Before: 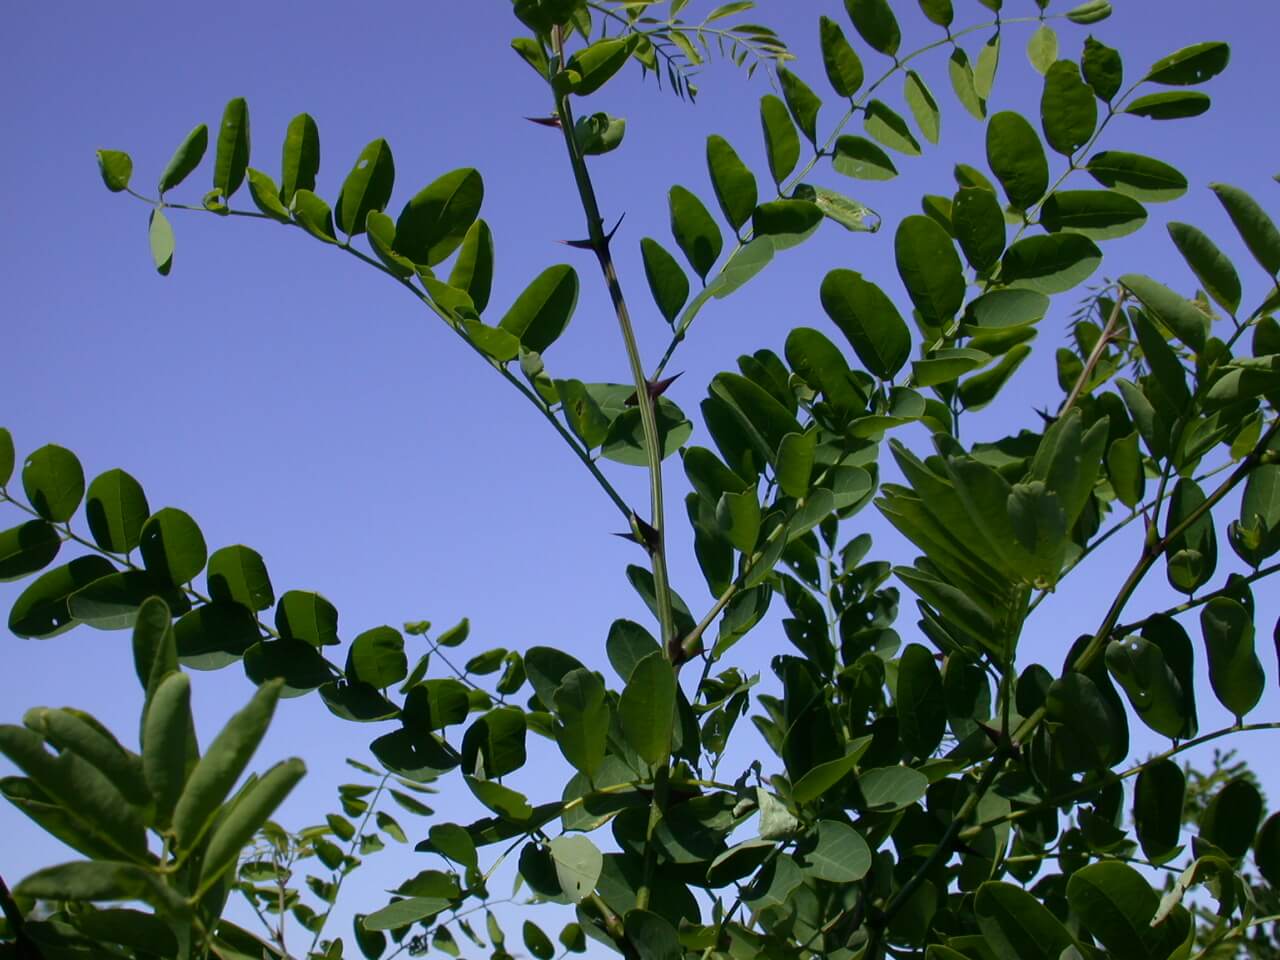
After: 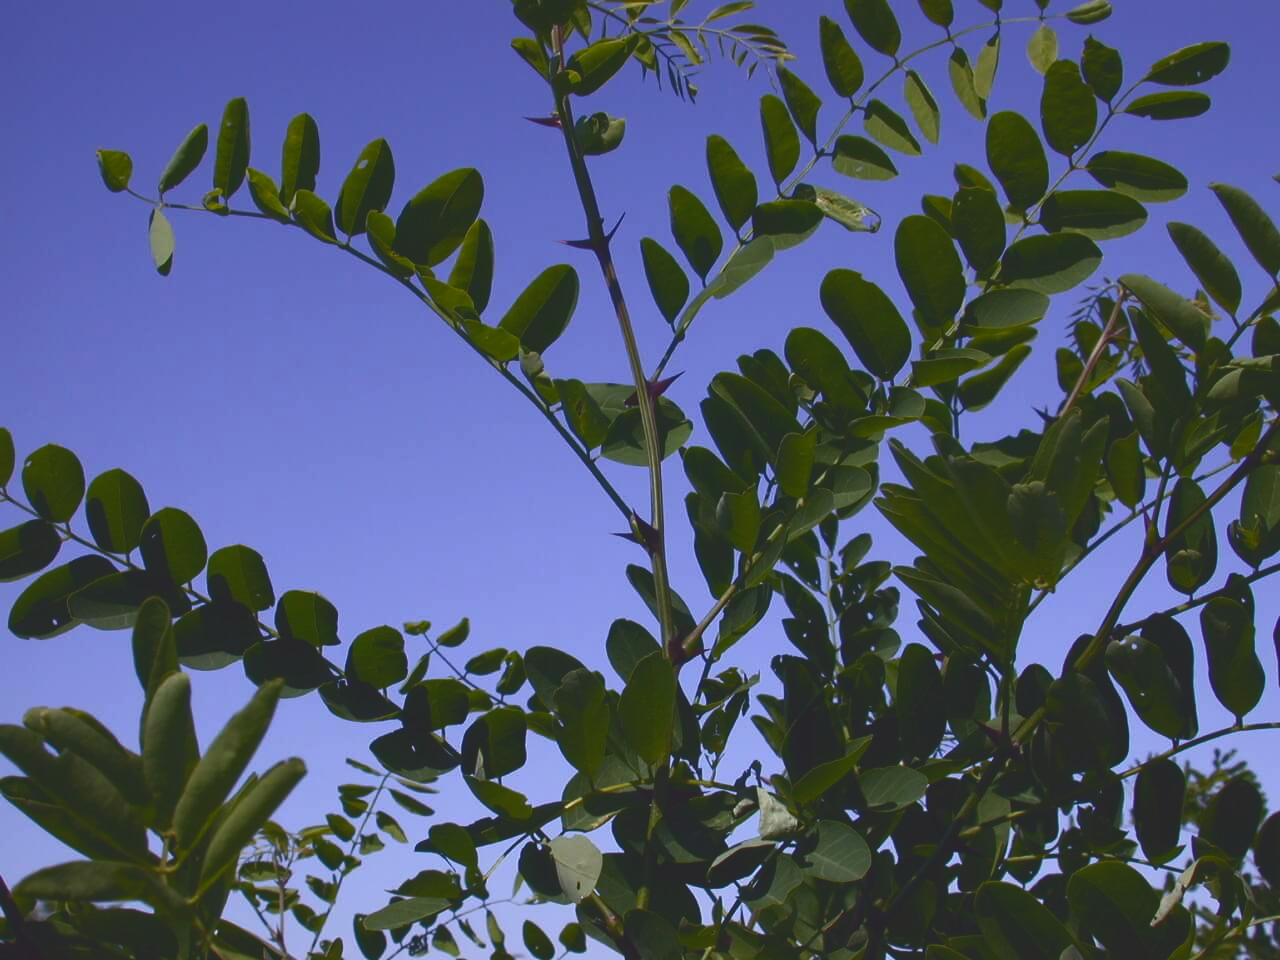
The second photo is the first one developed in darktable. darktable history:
tone curve: curves: ch0 [(0, 0.142) (0.384, 0.314) (0.752, 0.711) (0.991, 0.95)]; ch1 [(0.006, 0.129) (0.346, 0.384) (1, 1)]; ch2 [(0.003, 0.057) (0.261, 0.248) (1, 1)], color space Lab, independent channels, preserve colors none
